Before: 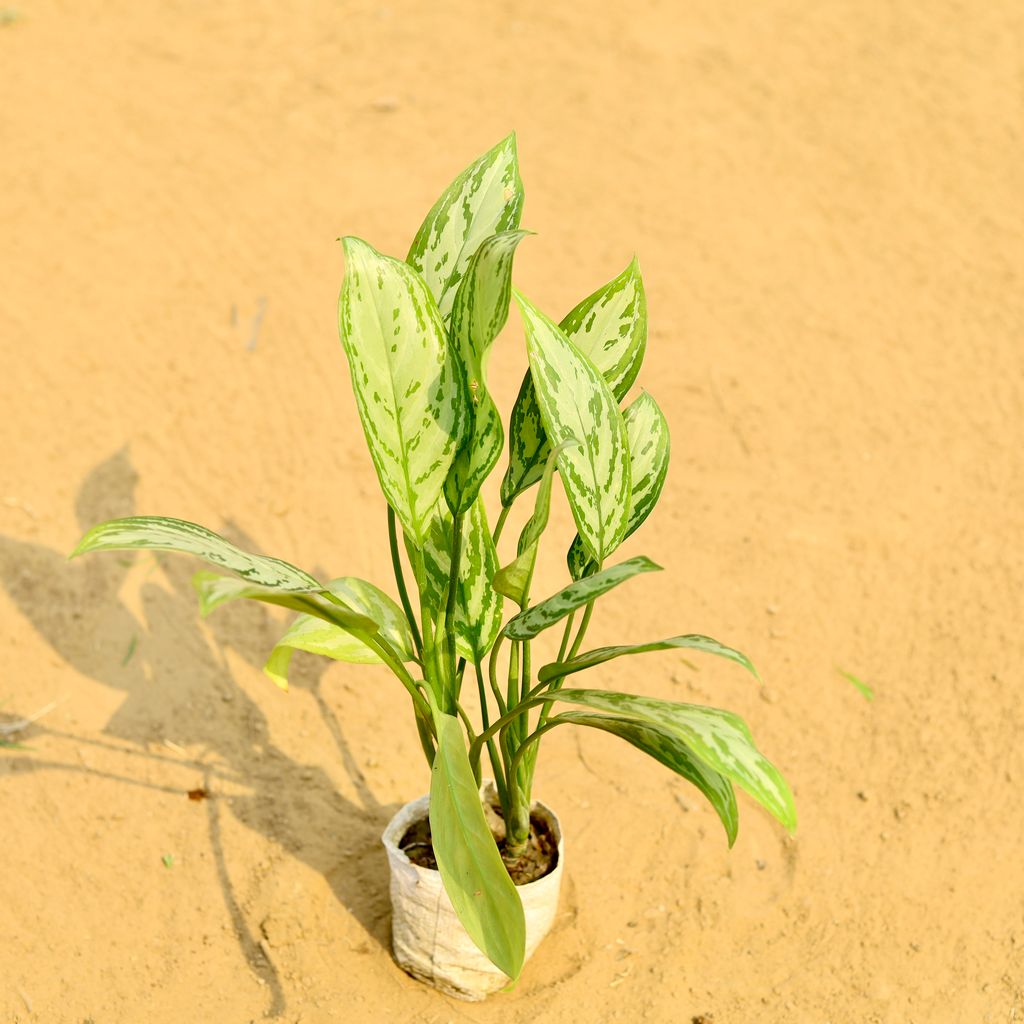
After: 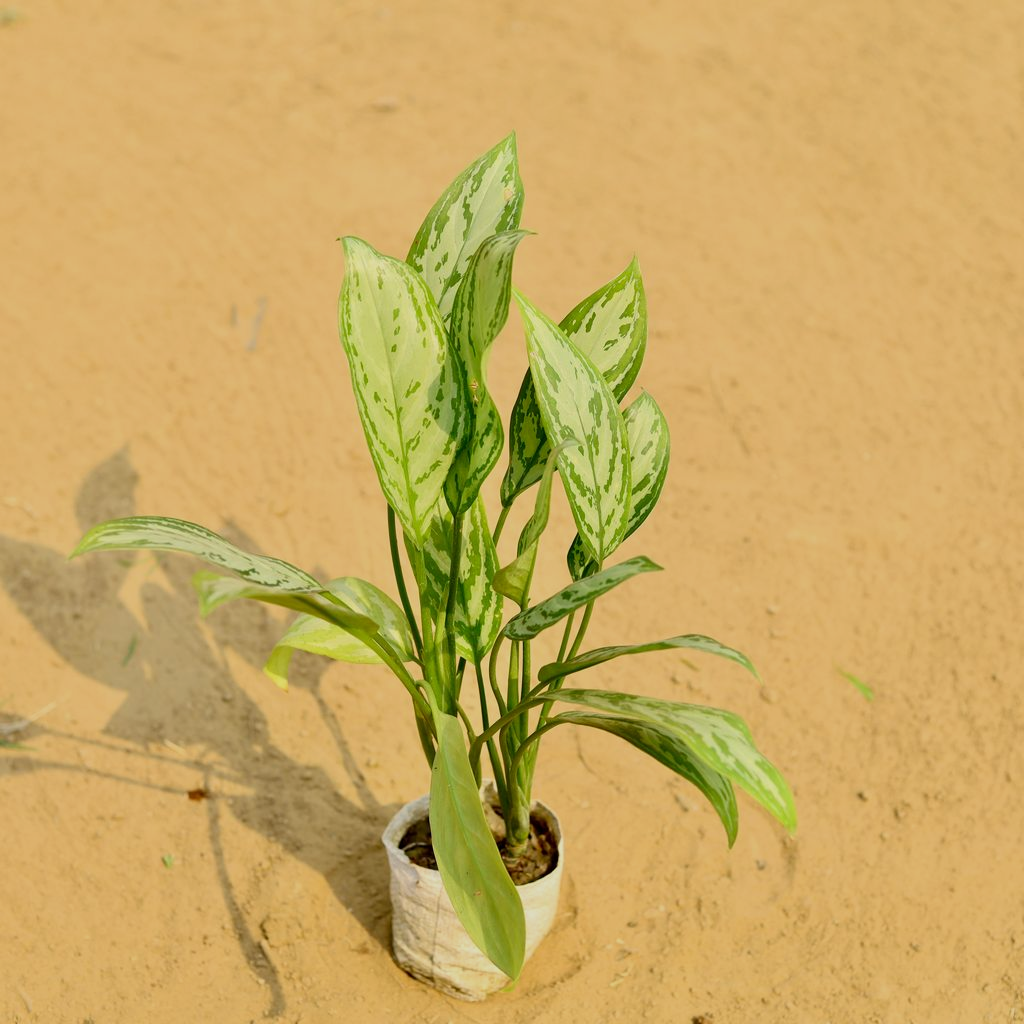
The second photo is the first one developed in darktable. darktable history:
exposure: exposure -0.467 EV, compensate exposure bias true, compensate highlight preservation false
